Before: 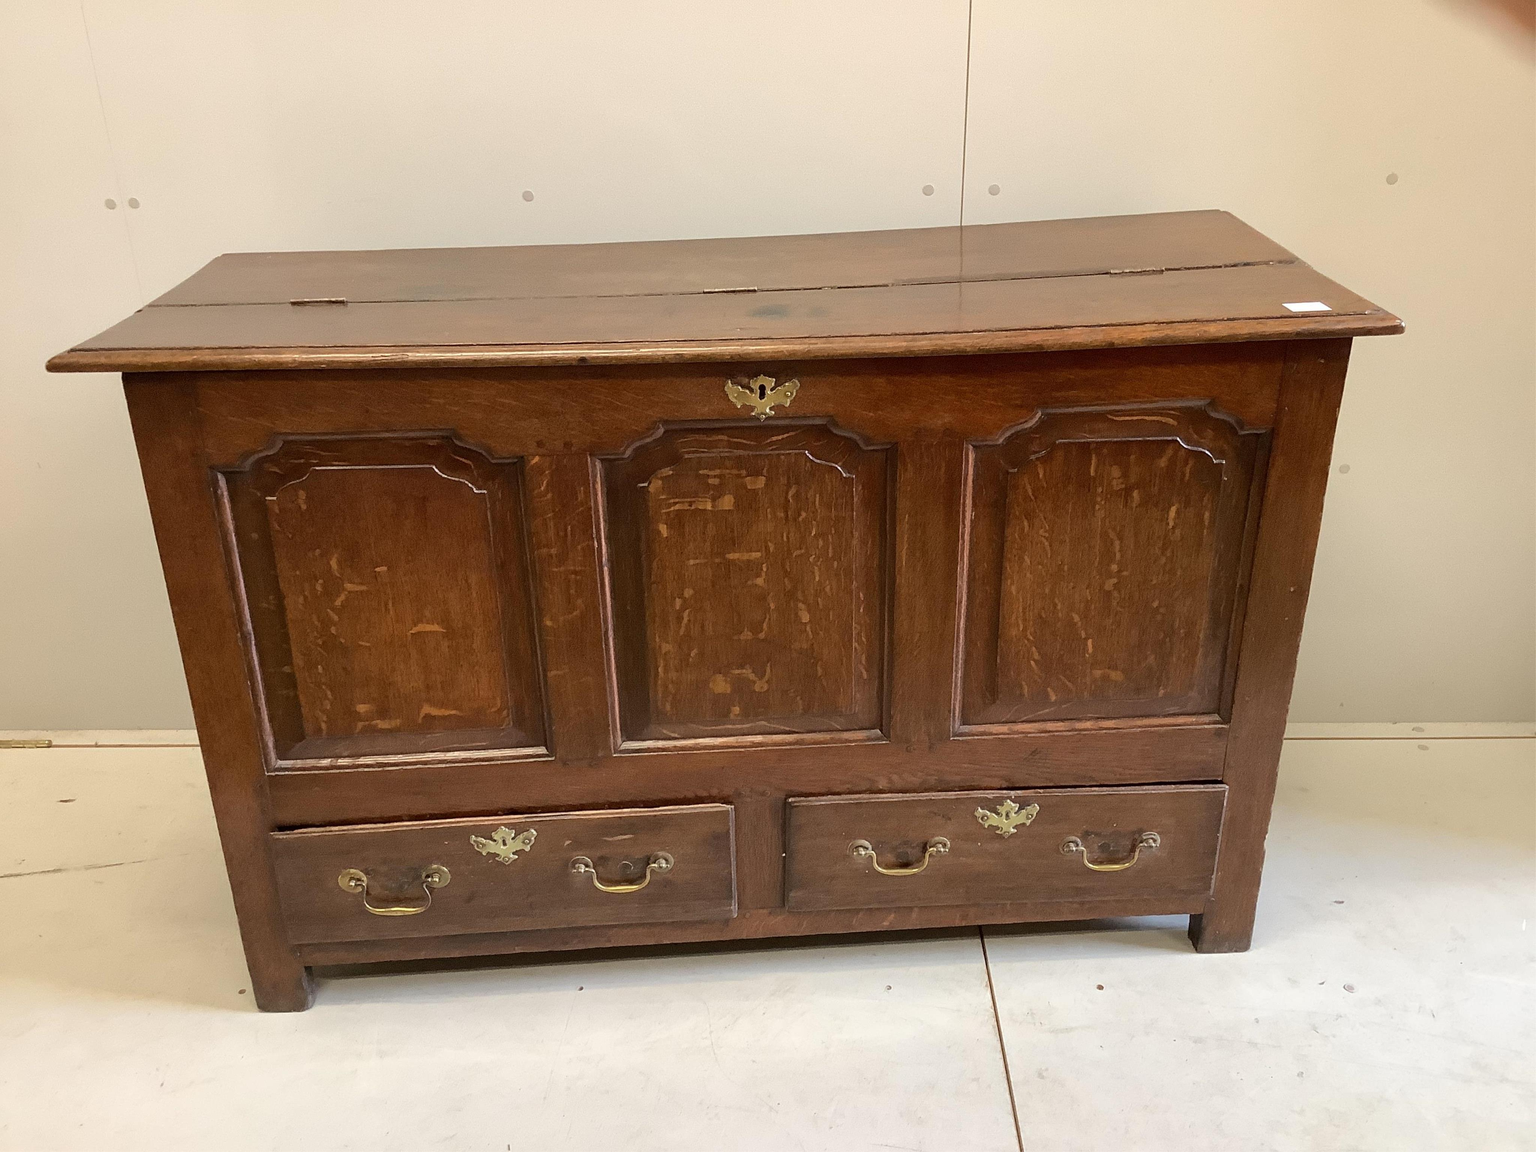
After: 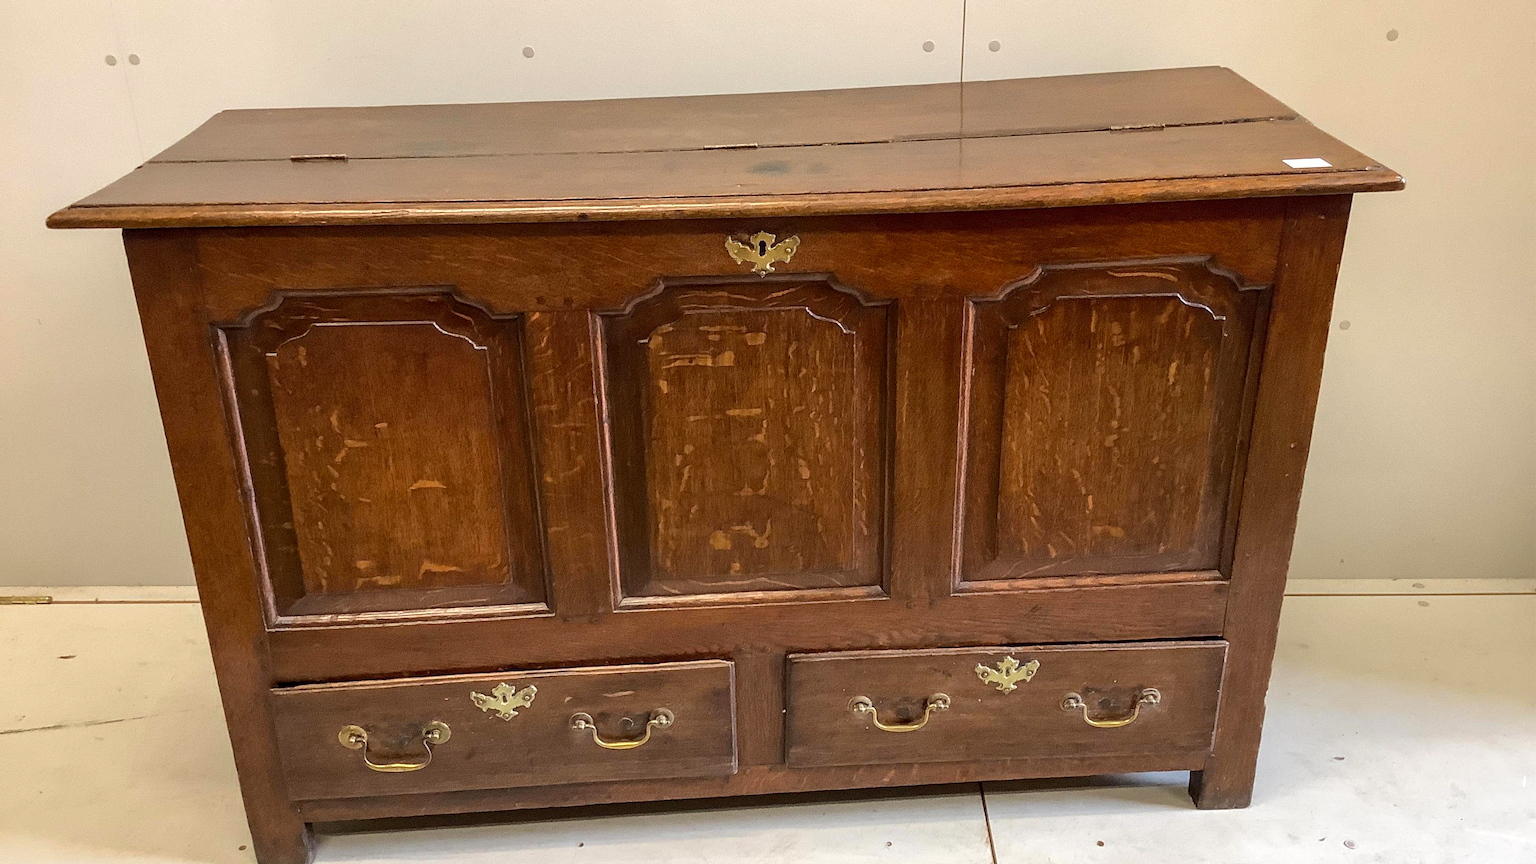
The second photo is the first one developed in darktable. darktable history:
color balance: lift [1, 1, 0.999, 1.001], gamma [1, 1.003, 1.005, 0.995], gain [1, 0.992, 0.988, 1.012], contrast 5%, output saturation 110%
local contrast: on, module defaults
crop and rotate: top 12.5%, bottom 12.5%
